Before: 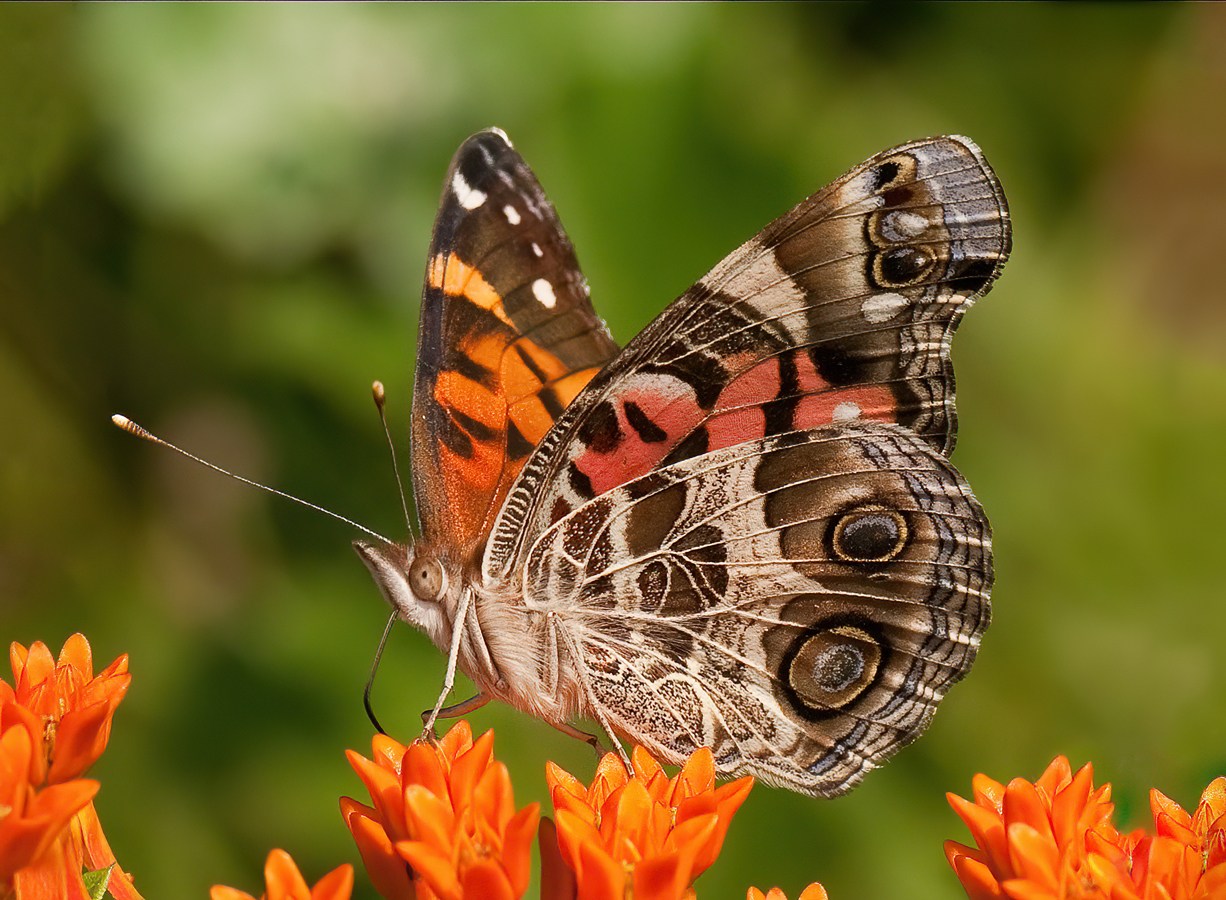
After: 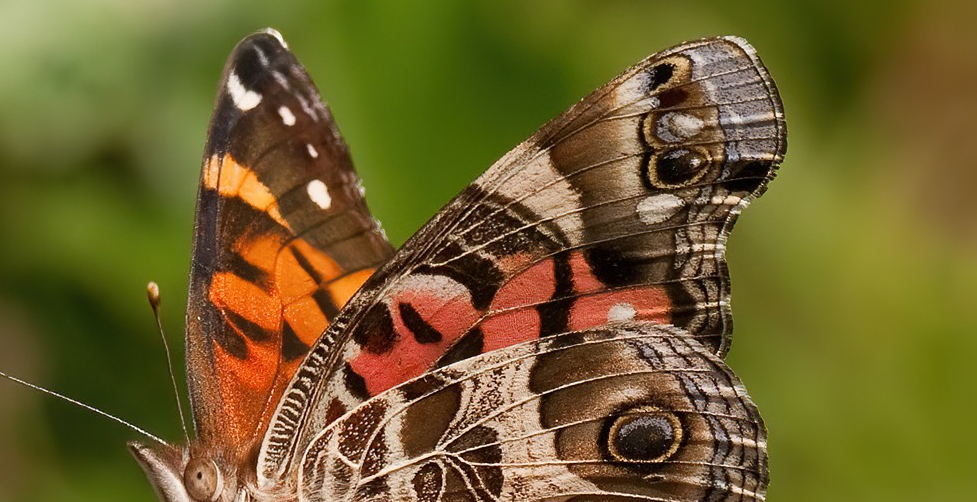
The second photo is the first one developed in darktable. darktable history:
crop: left 18.39%, top 11.107%, right 1.858%, bottom 33.109%
